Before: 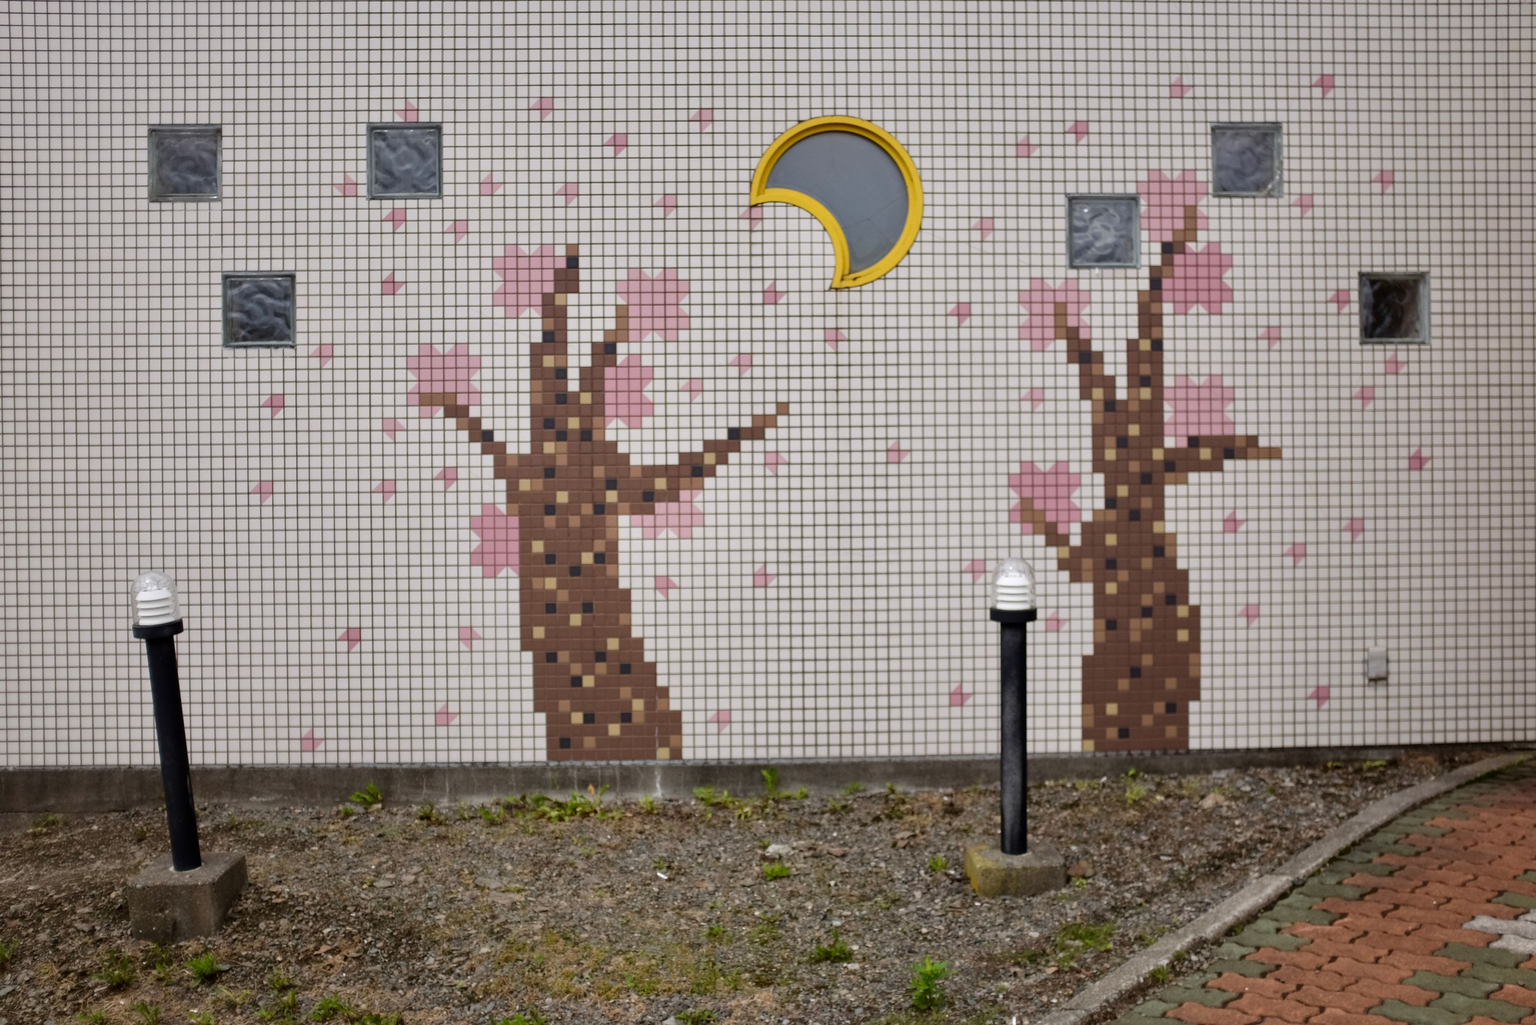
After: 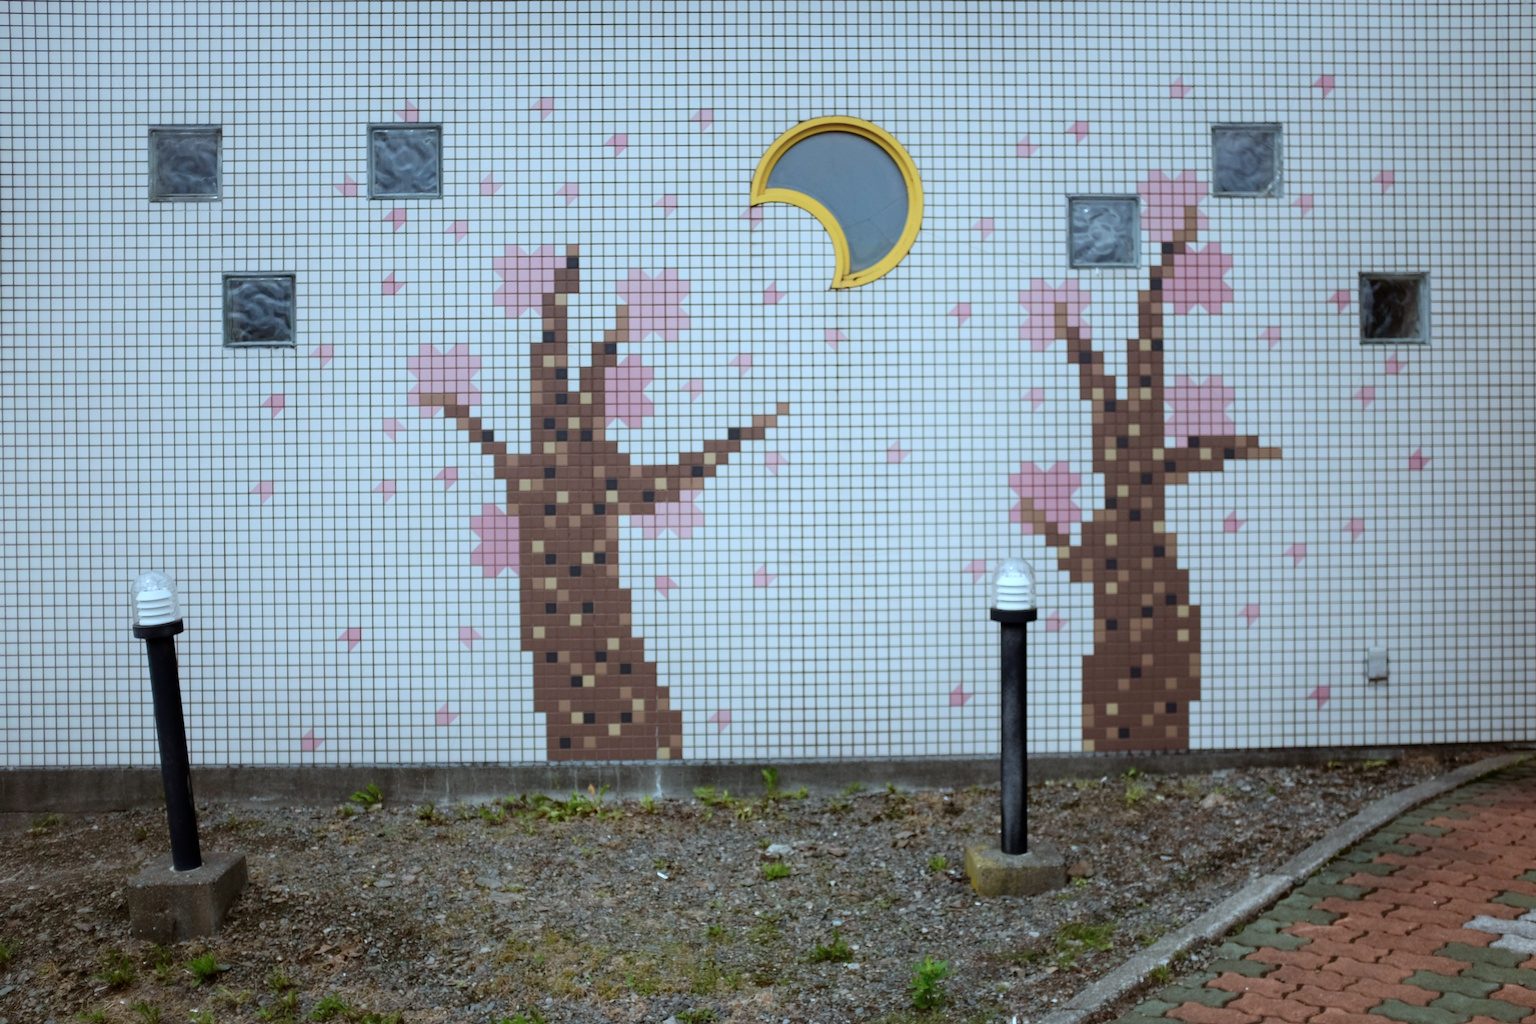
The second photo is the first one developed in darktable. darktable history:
shadows and highlights: shadows -39.94, highlights 63.42, soften with gaussian
color correction: highlights a* -10.68, highlights b* -18.84
